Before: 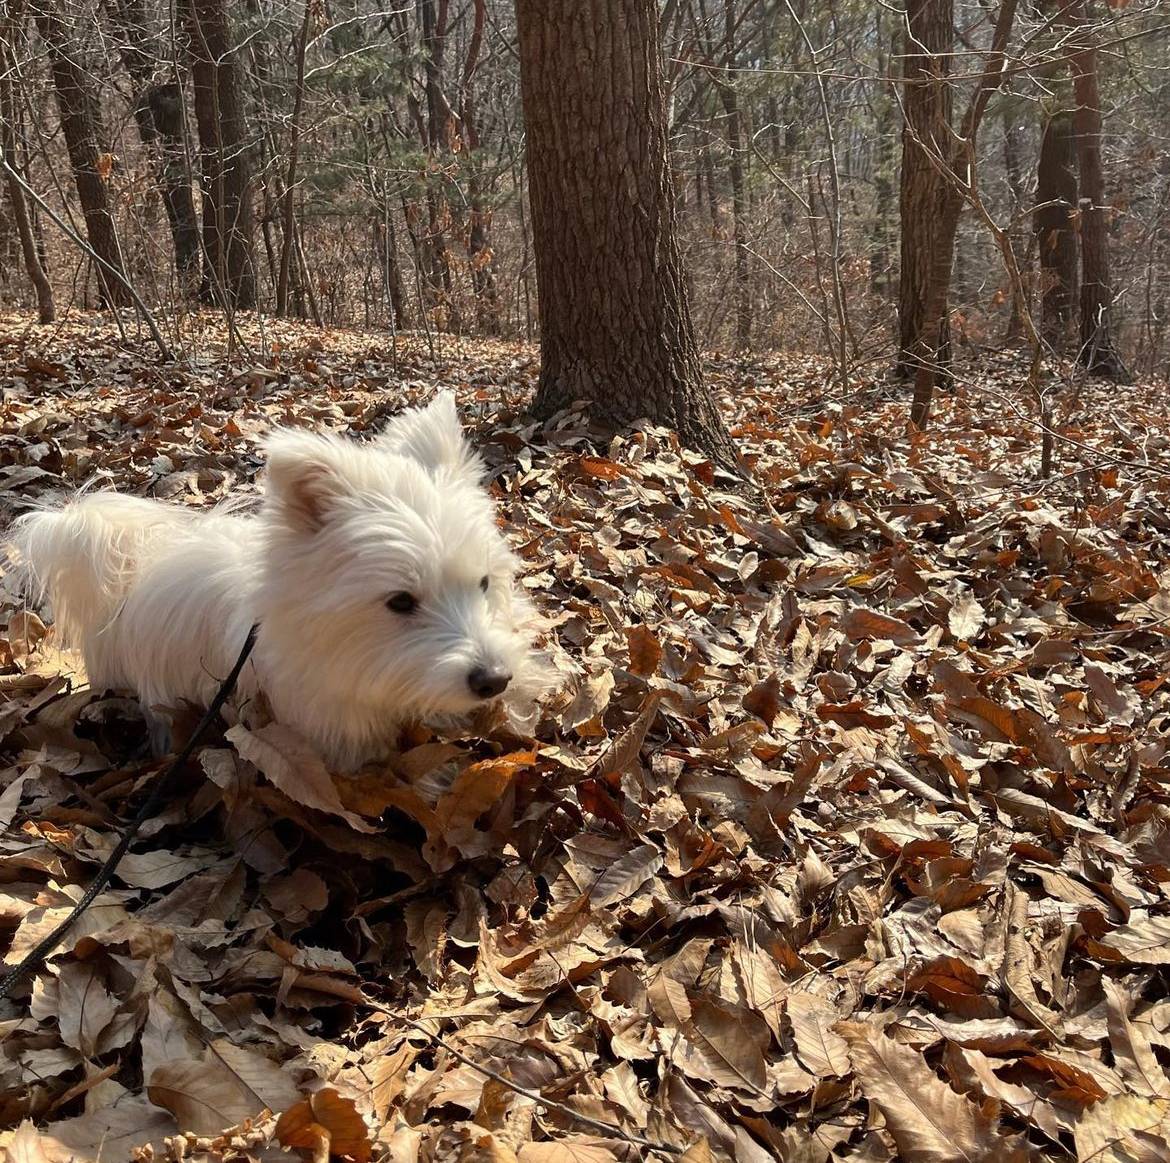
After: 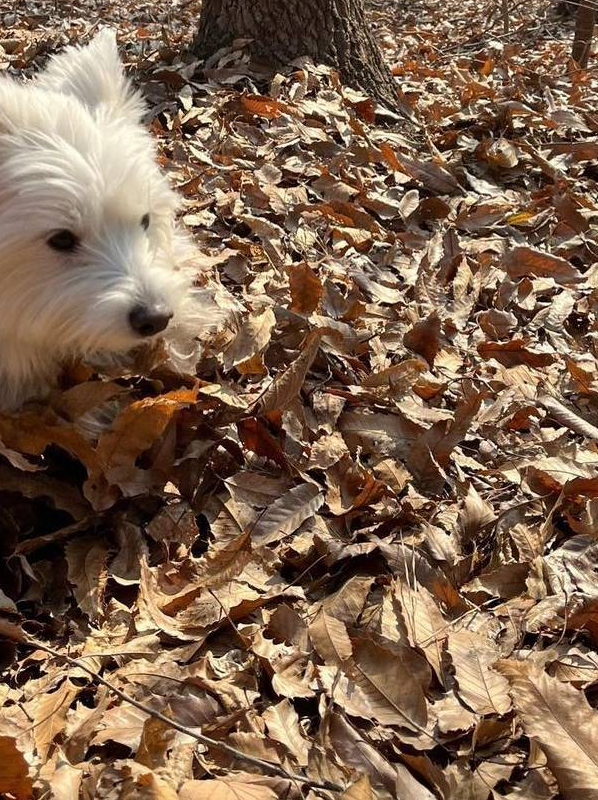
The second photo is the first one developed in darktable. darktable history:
crop and rotate: left 28.995%, top 31.166%, right 19.852%
